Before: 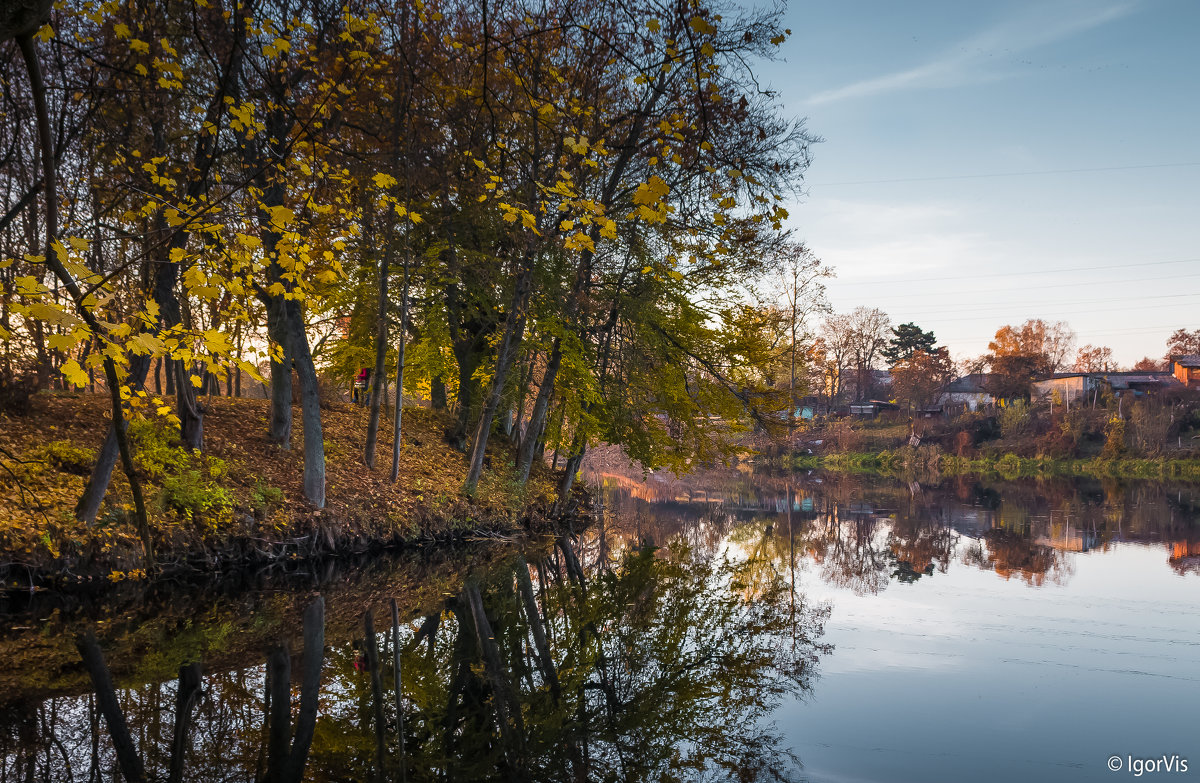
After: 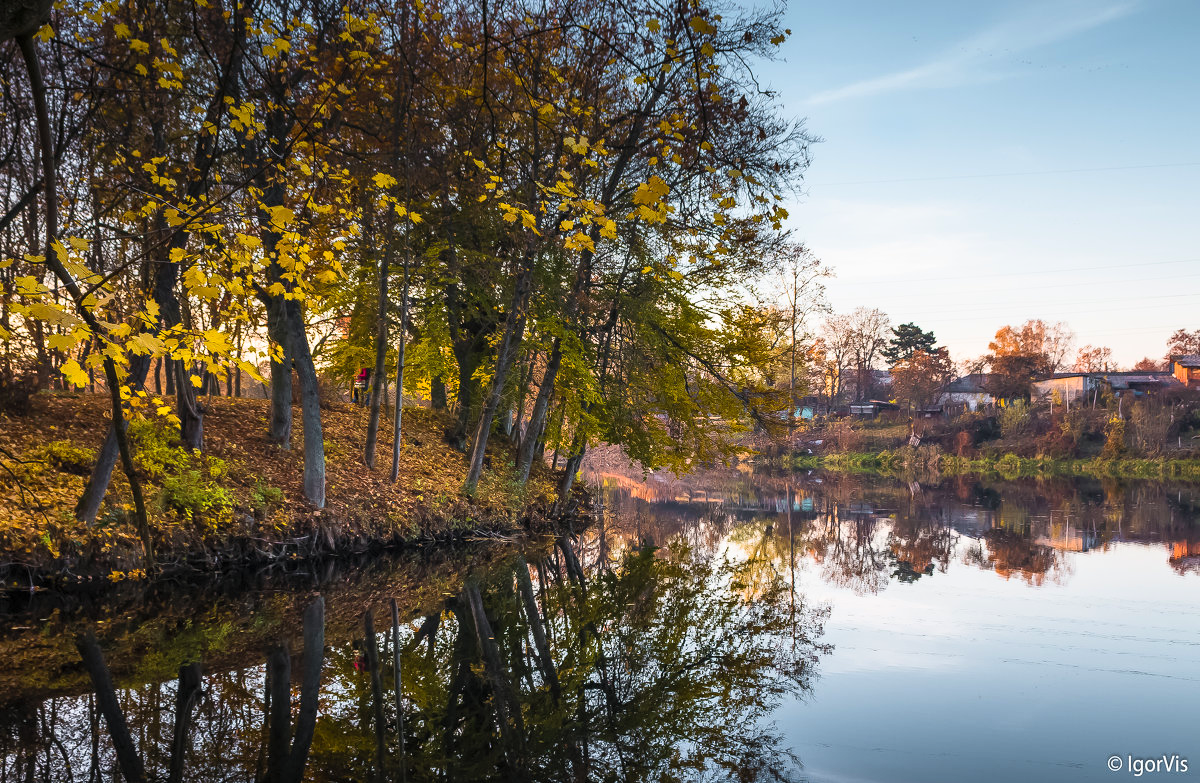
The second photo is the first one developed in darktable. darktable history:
contrast brightness saturation: contrast 0.2, brightness 0.152, saturation 0.139
